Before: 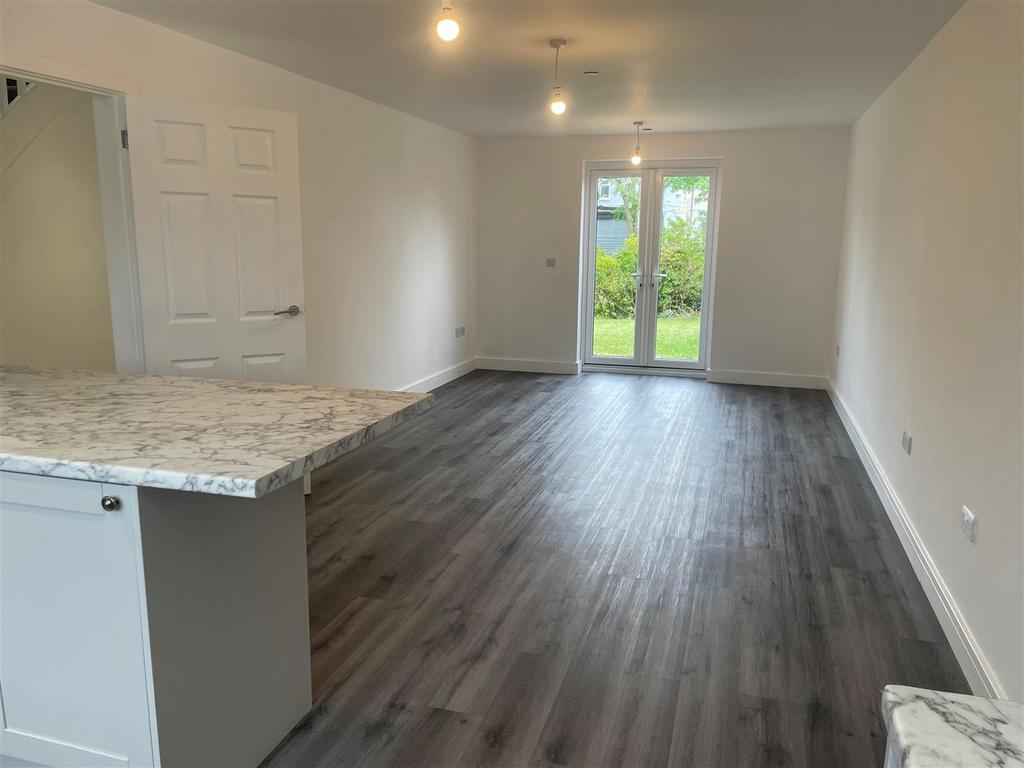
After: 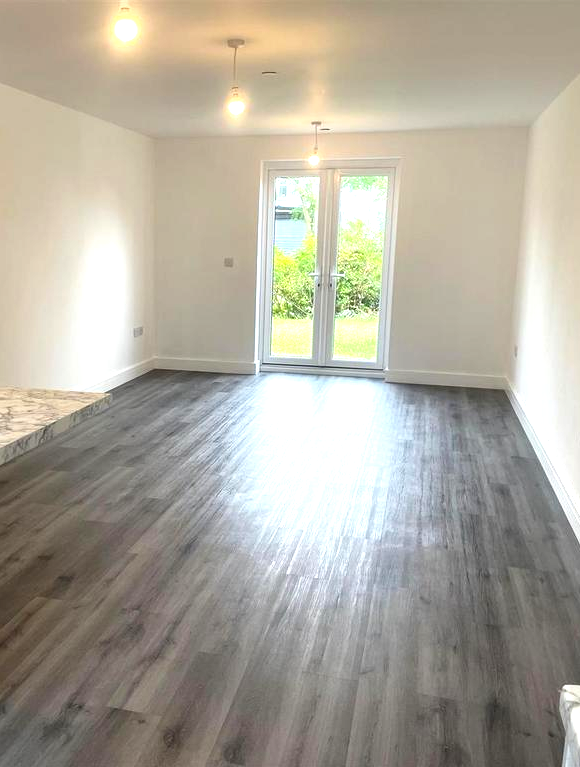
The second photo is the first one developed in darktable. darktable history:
exposure: black level correction 0, exposure 1.001 EV, compensate exposure bias true, compensate highlight preservation false
crop: left 31.534%, top 0.008%, right 11.789%
